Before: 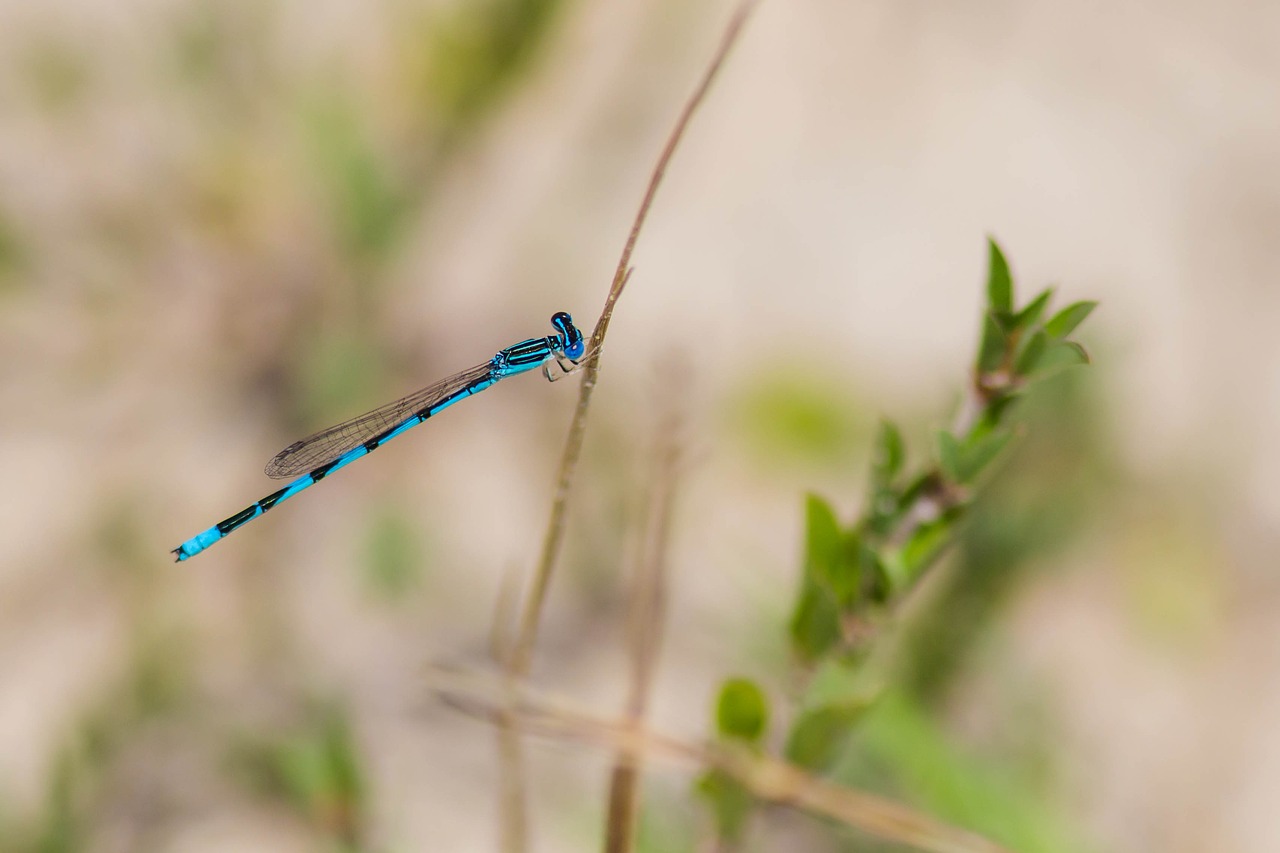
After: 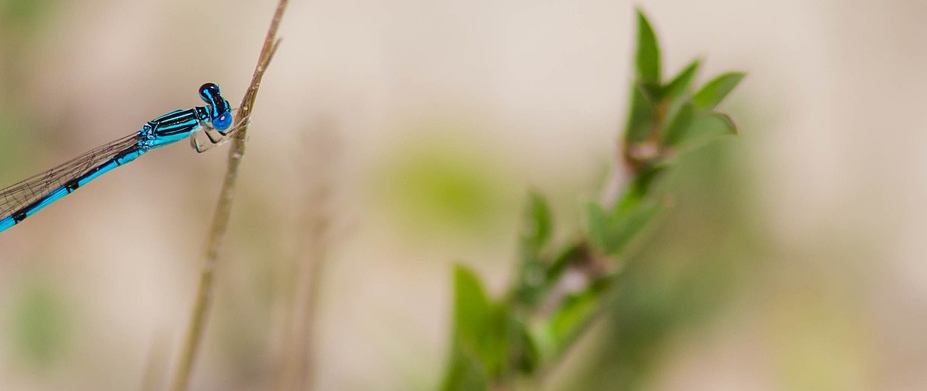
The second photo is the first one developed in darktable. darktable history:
crop and rotate: left 27.545%, top 26.883%, bottom 27.181%
